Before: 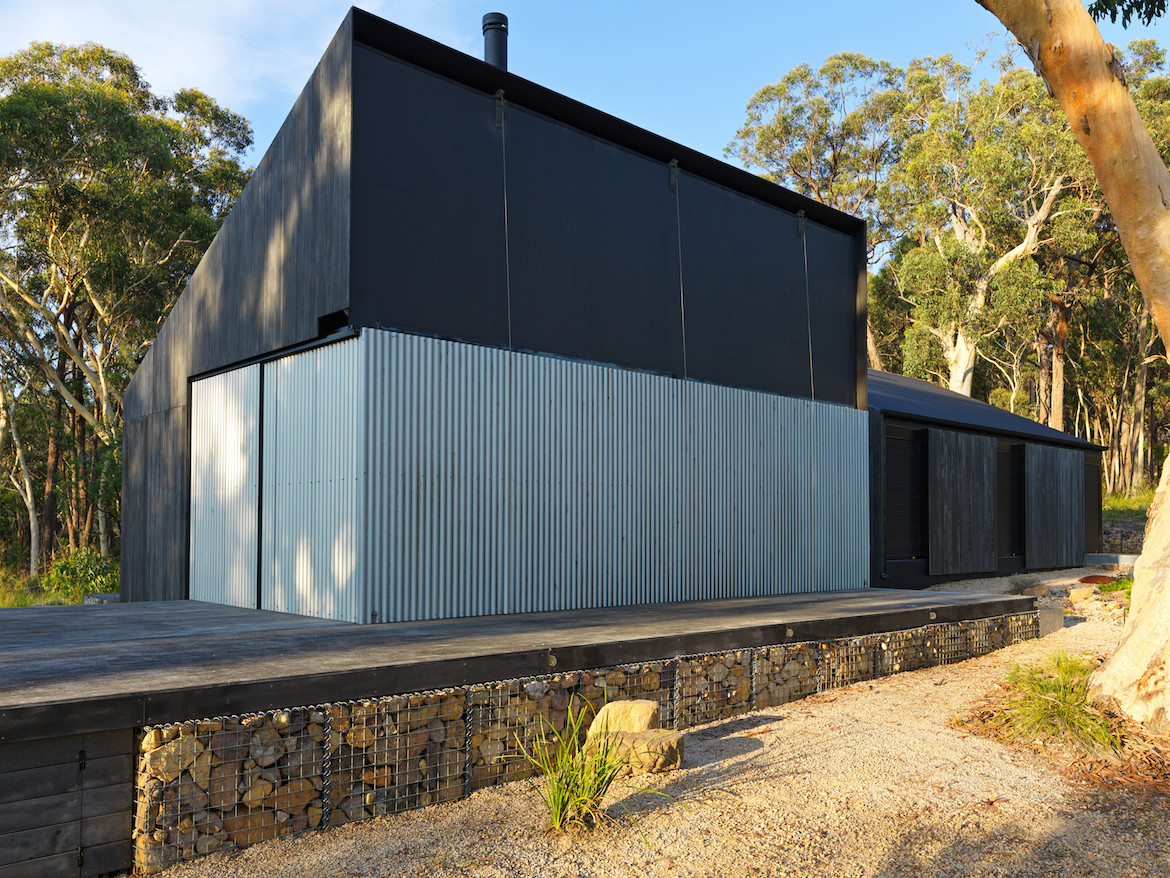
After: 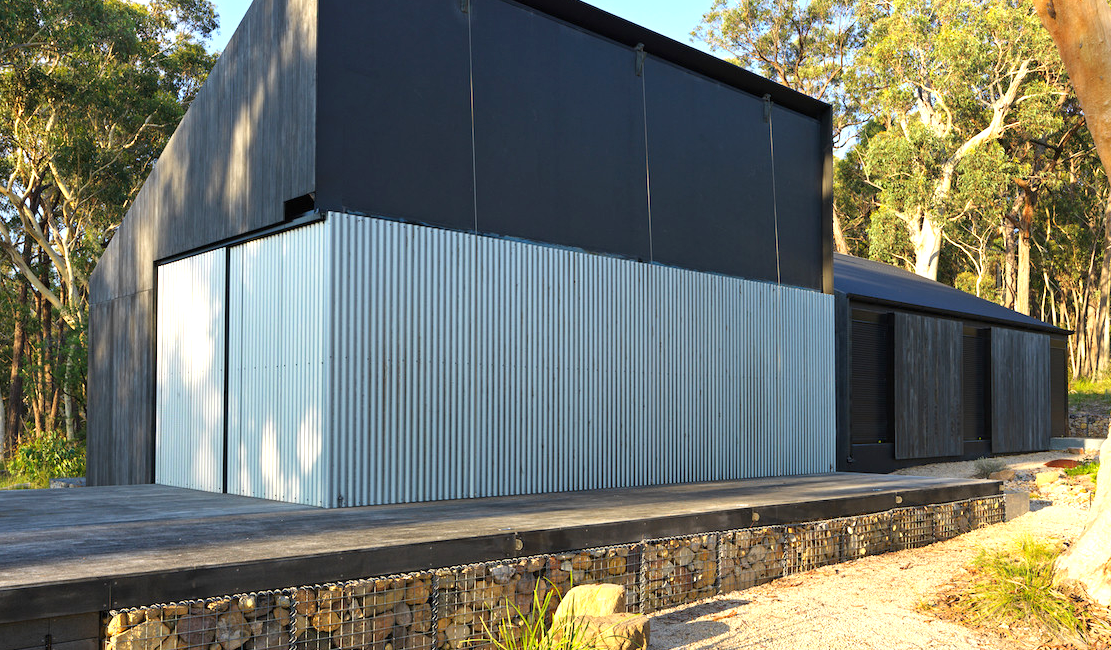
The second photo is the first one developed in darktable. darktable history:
crop and rotate: left 2.991%, top 13.302%, right 1.981%, bottom 12.636%
exposure: exposure 0.6 EV, compensate highlight preservation false
